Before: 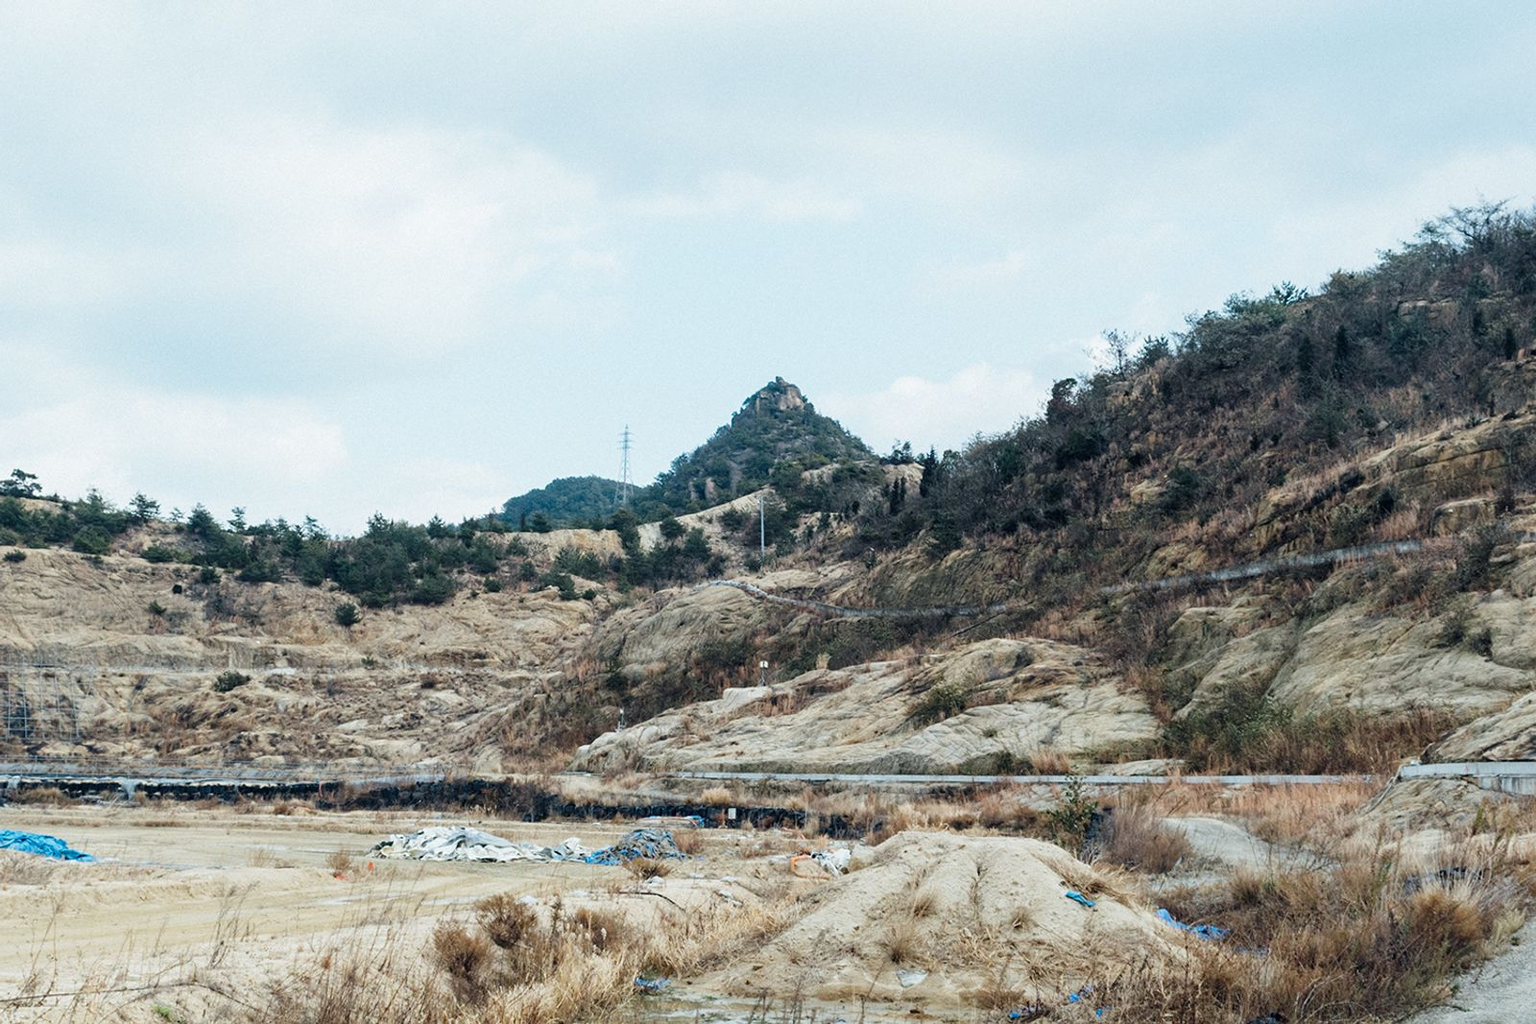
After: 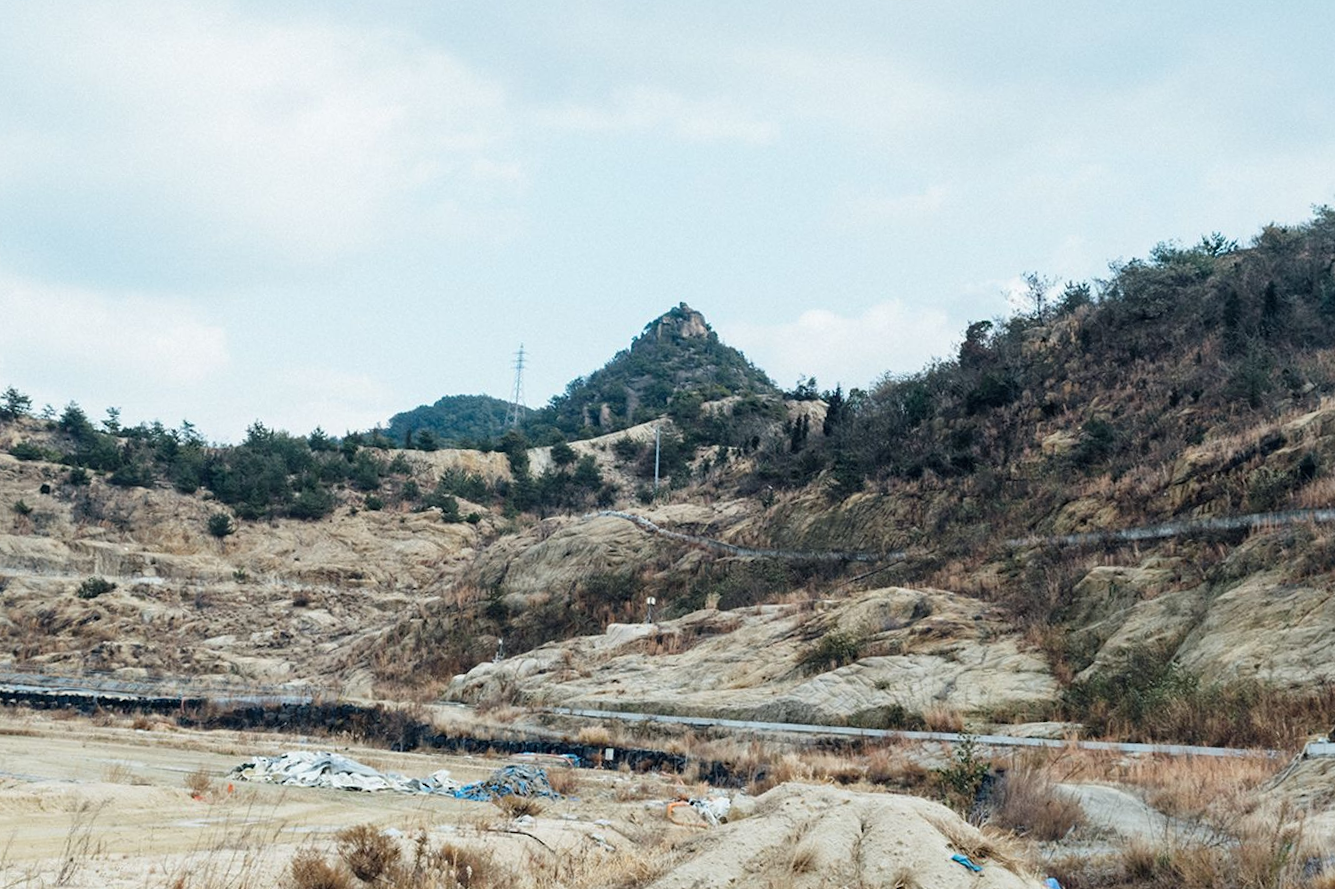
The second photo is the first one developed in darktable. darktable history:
crop and rotate: angle -3.14°, left 5.187%, top 5.198%, right 4.621%, bottom 4.717%
